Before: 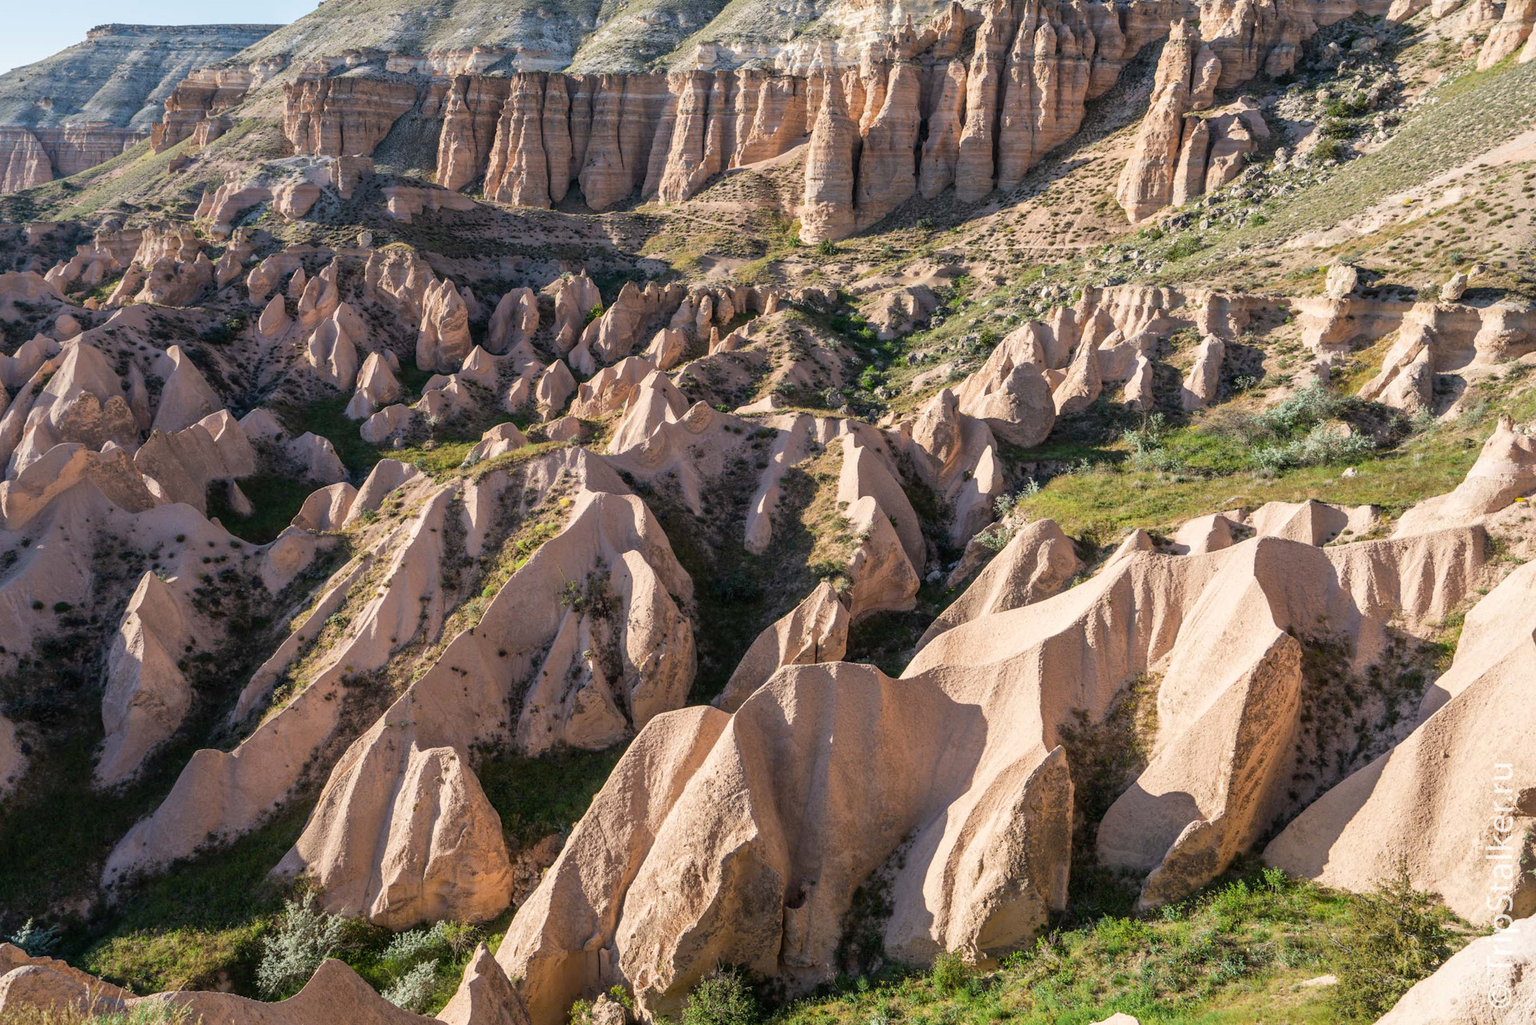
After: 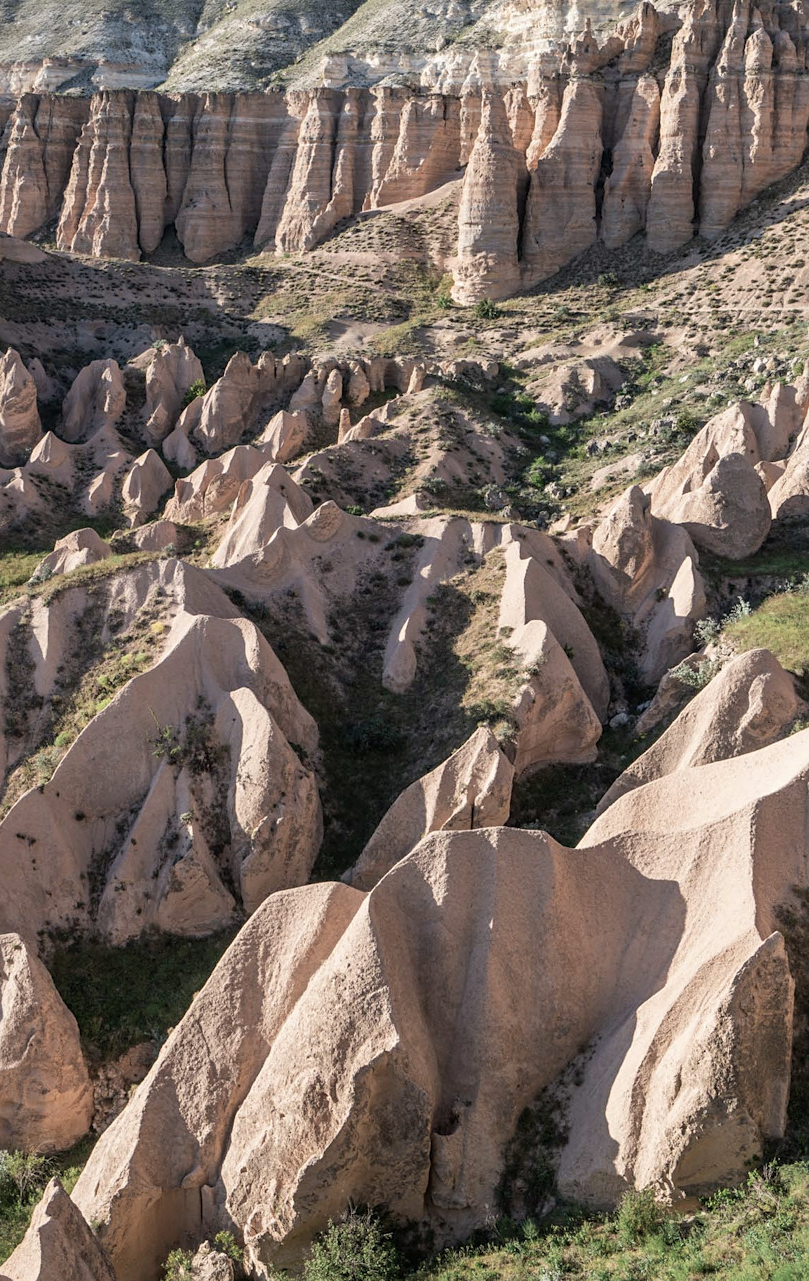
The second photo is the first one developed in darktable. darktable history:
crop: left 28.583%, right 29.231%
sharpen: amount 0.2
color balance: input saturation 100.43%, contrast fulcrum 14.22%, output saturation 70.41%
